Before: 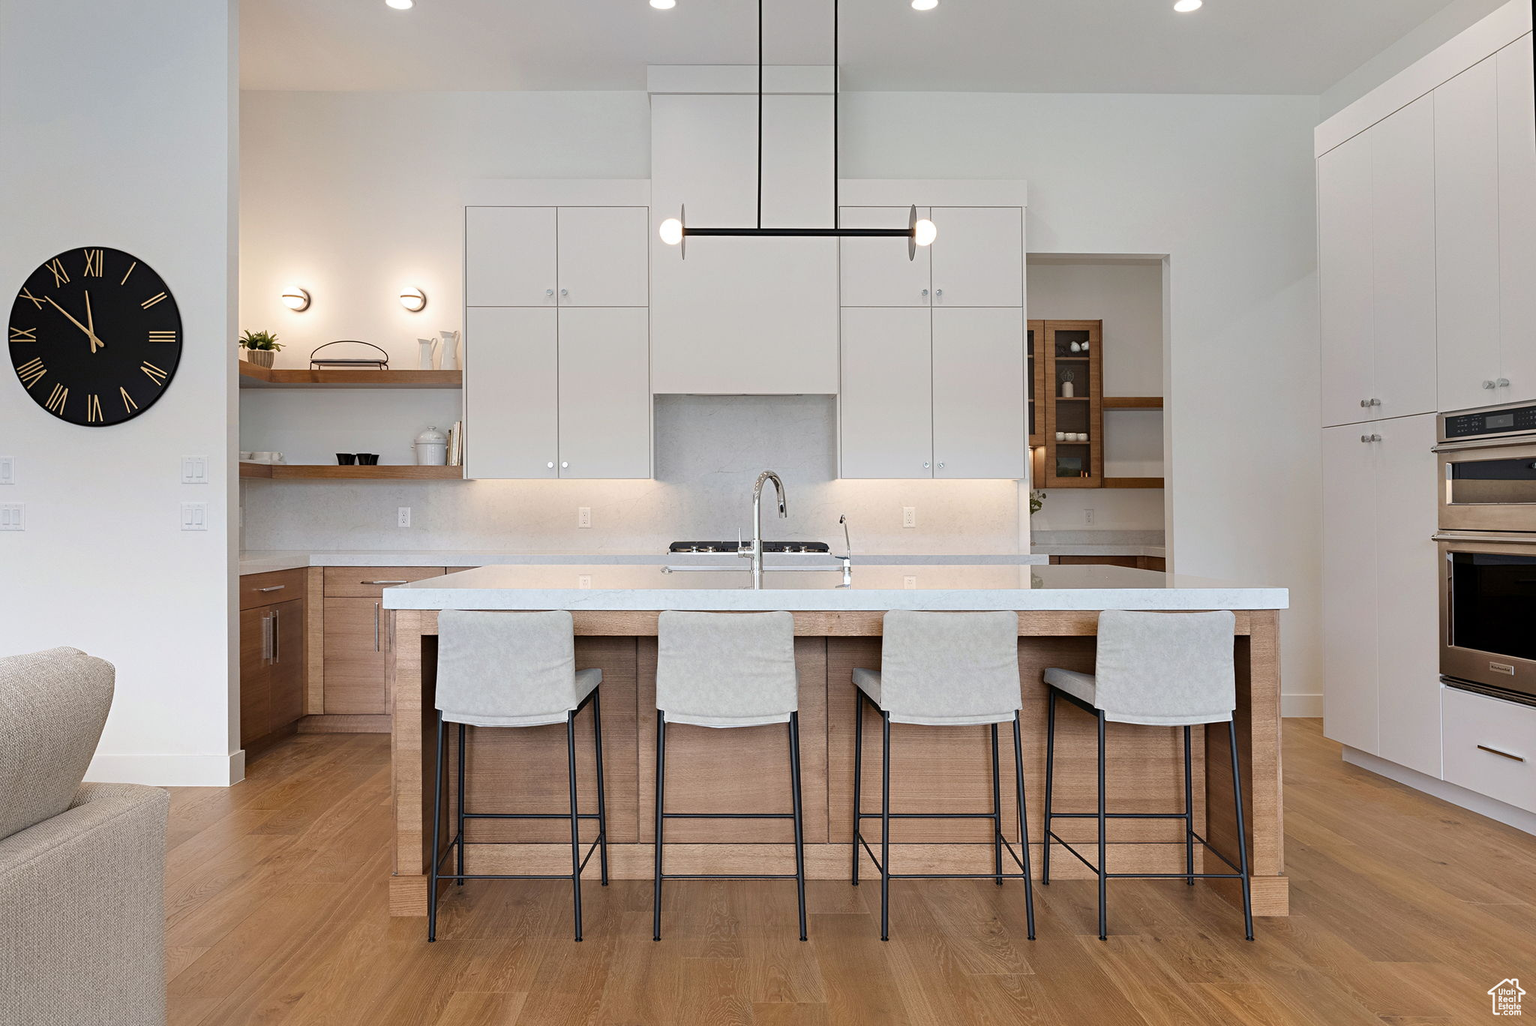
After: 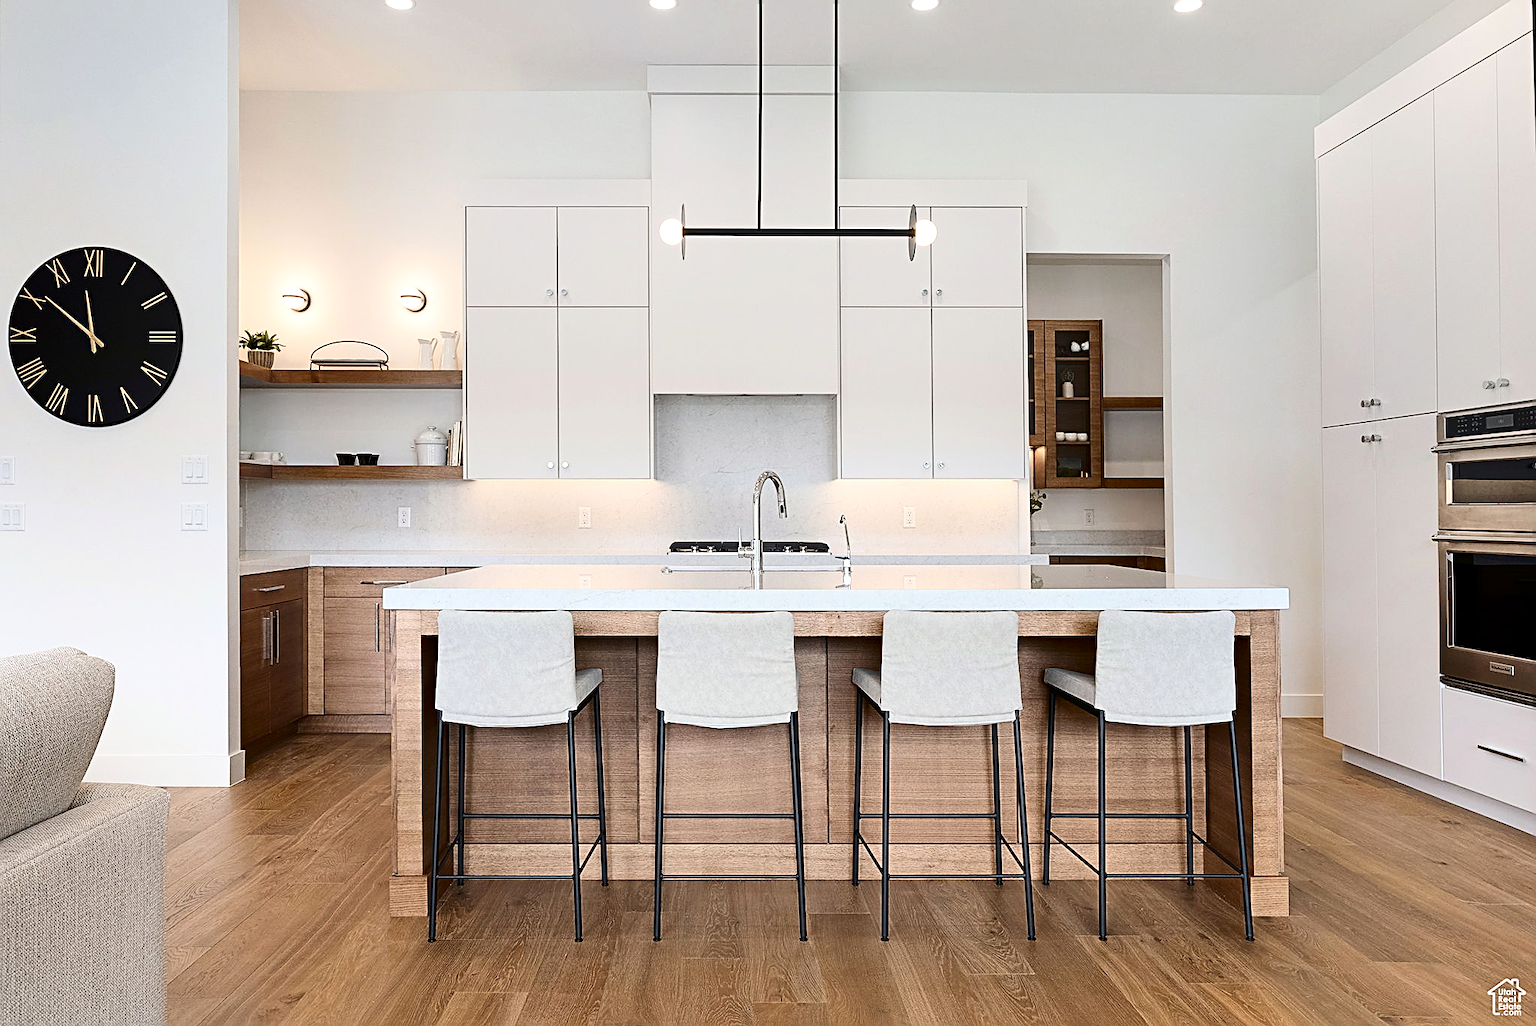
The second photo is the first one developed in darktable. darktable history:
sharpen: amount 0.748
exposure: exposure 0.129 EV, compensate exposure bias true, compensate highlight preservation false
contrast brightness saturation: contrast 0.272
